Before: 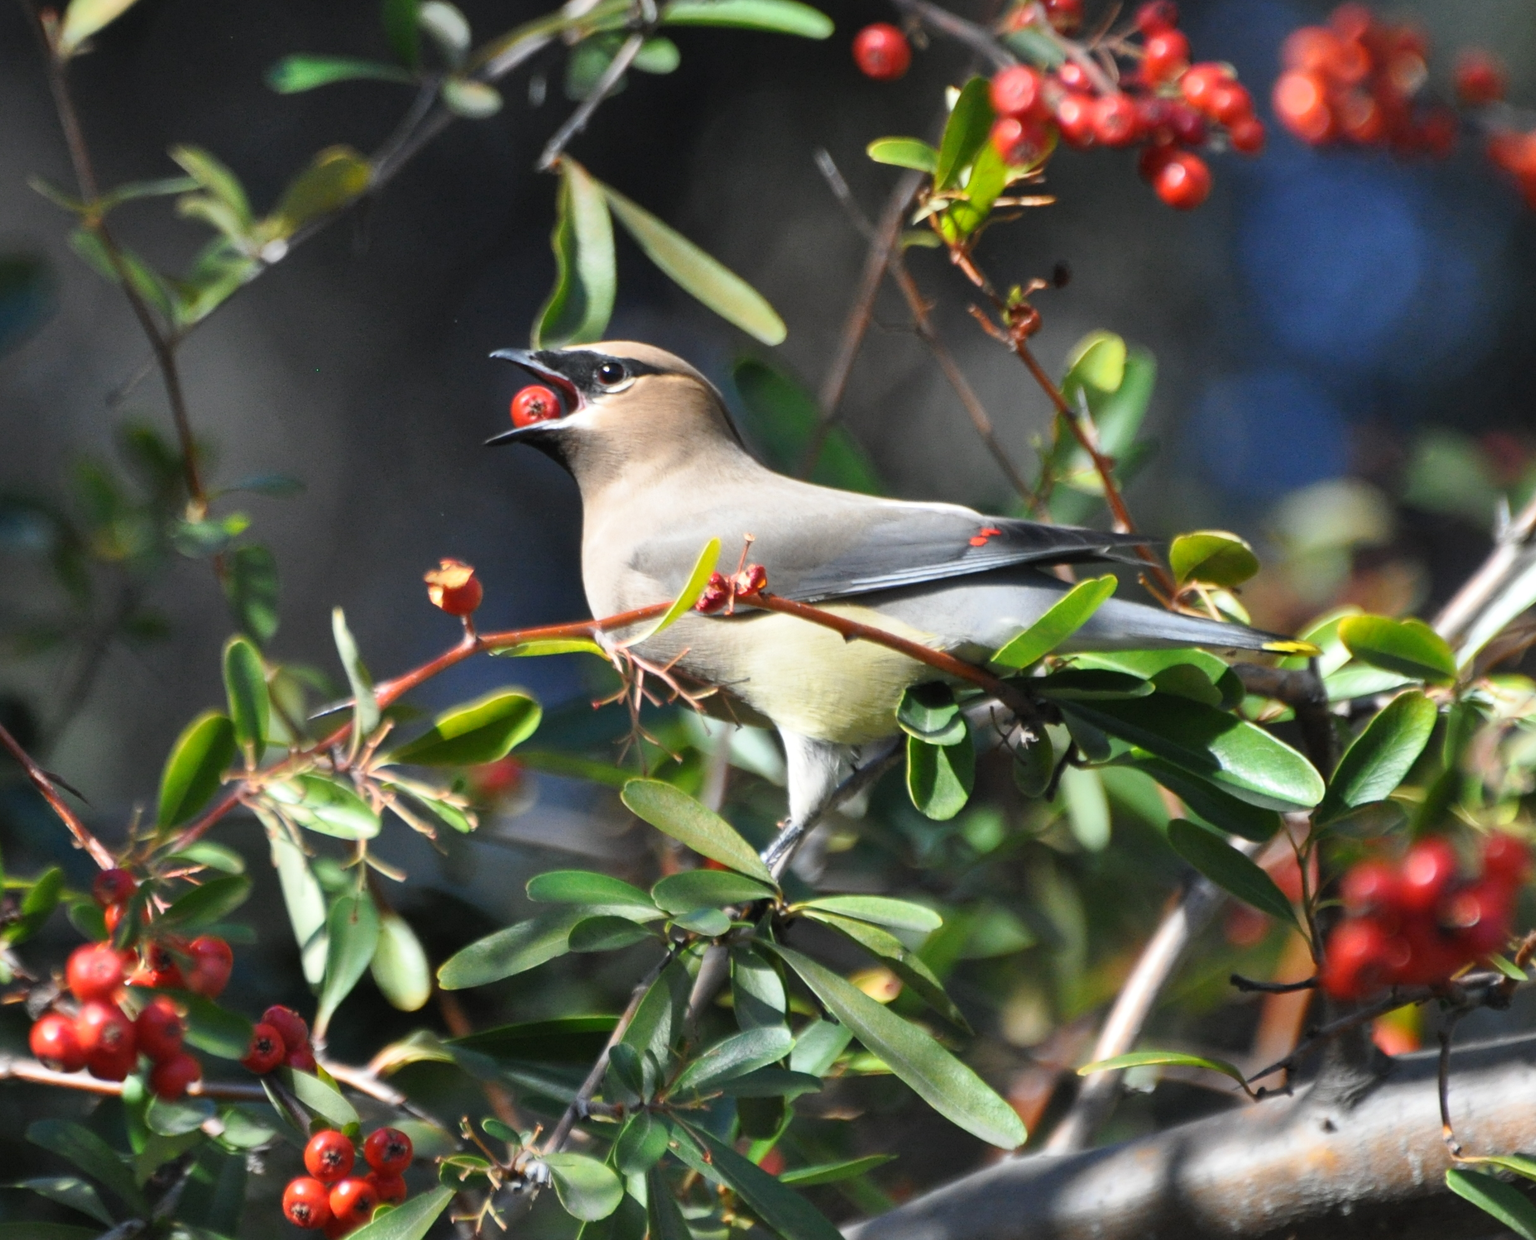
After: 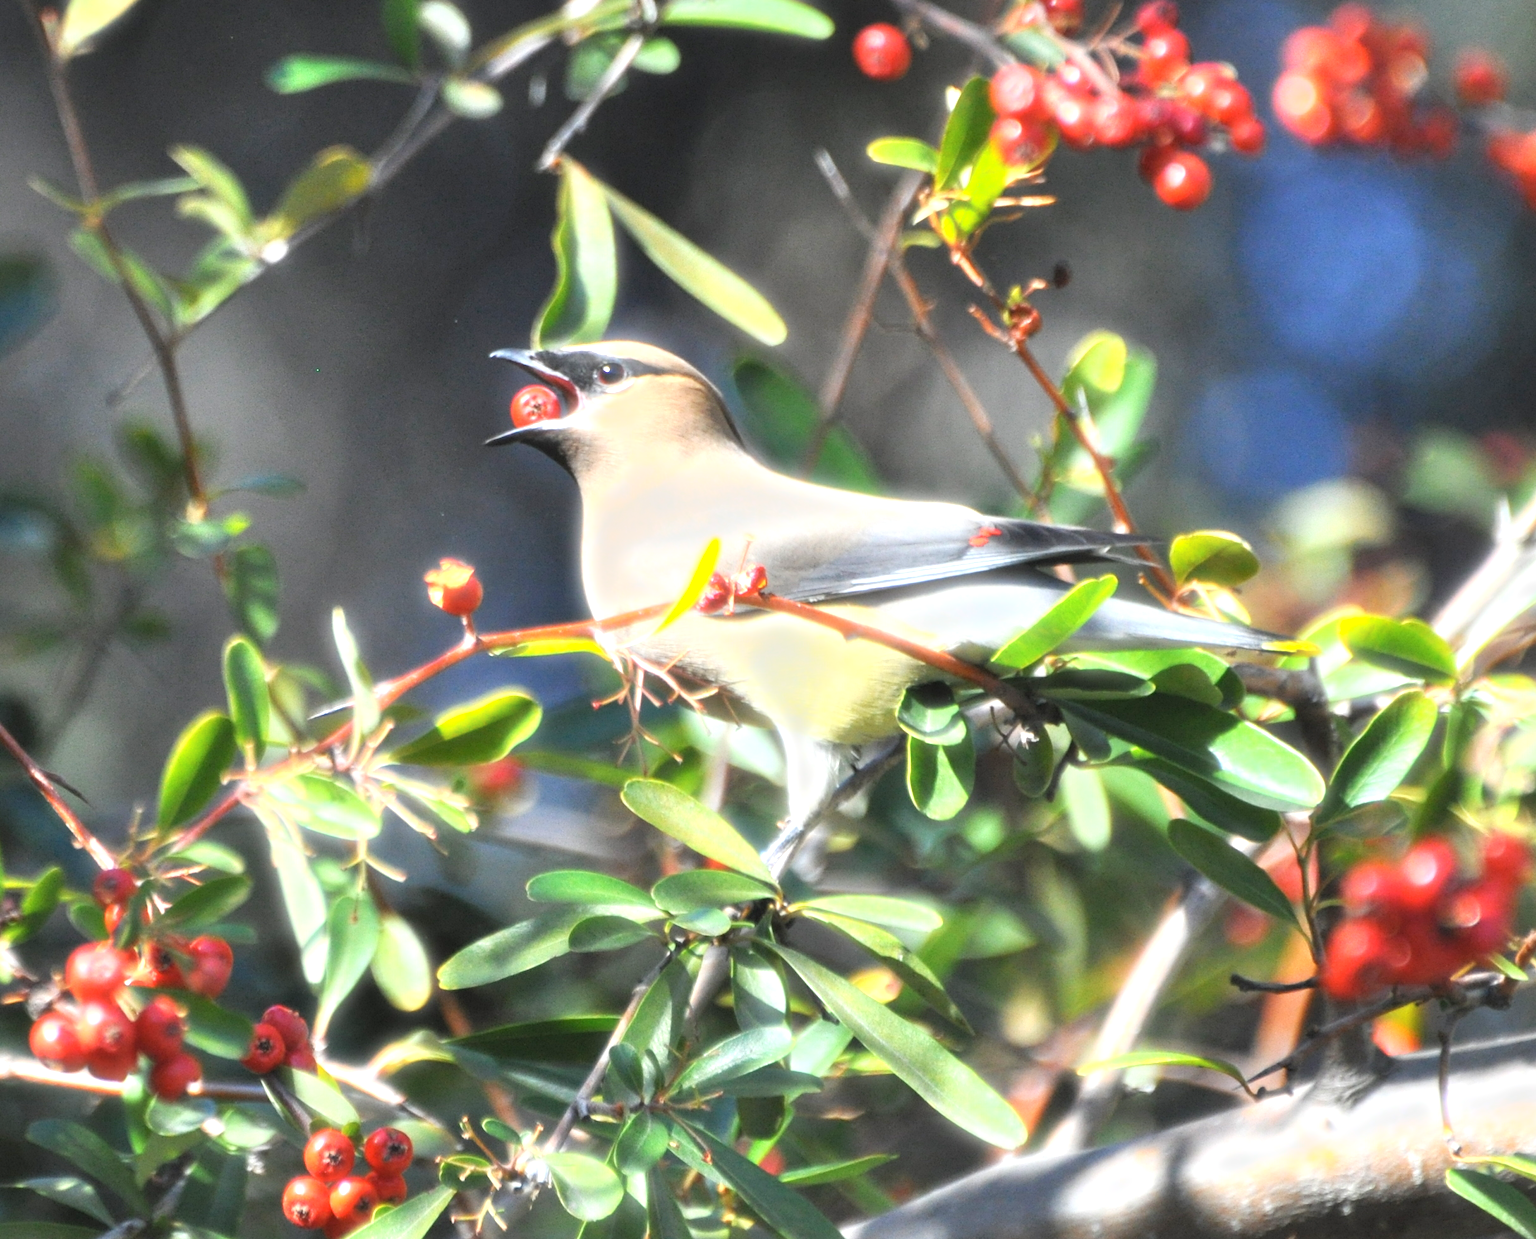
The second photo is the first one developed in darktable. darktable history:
contrast brightness saturation: contrast 0.05, brightness 0.06, saturation 0.01
exposure: black level correction 0, exposure 1.125 EV, compensate exposure bias true, compensate highlight preservation false
bloom: size 3%, threshold 100%, strength 0%
